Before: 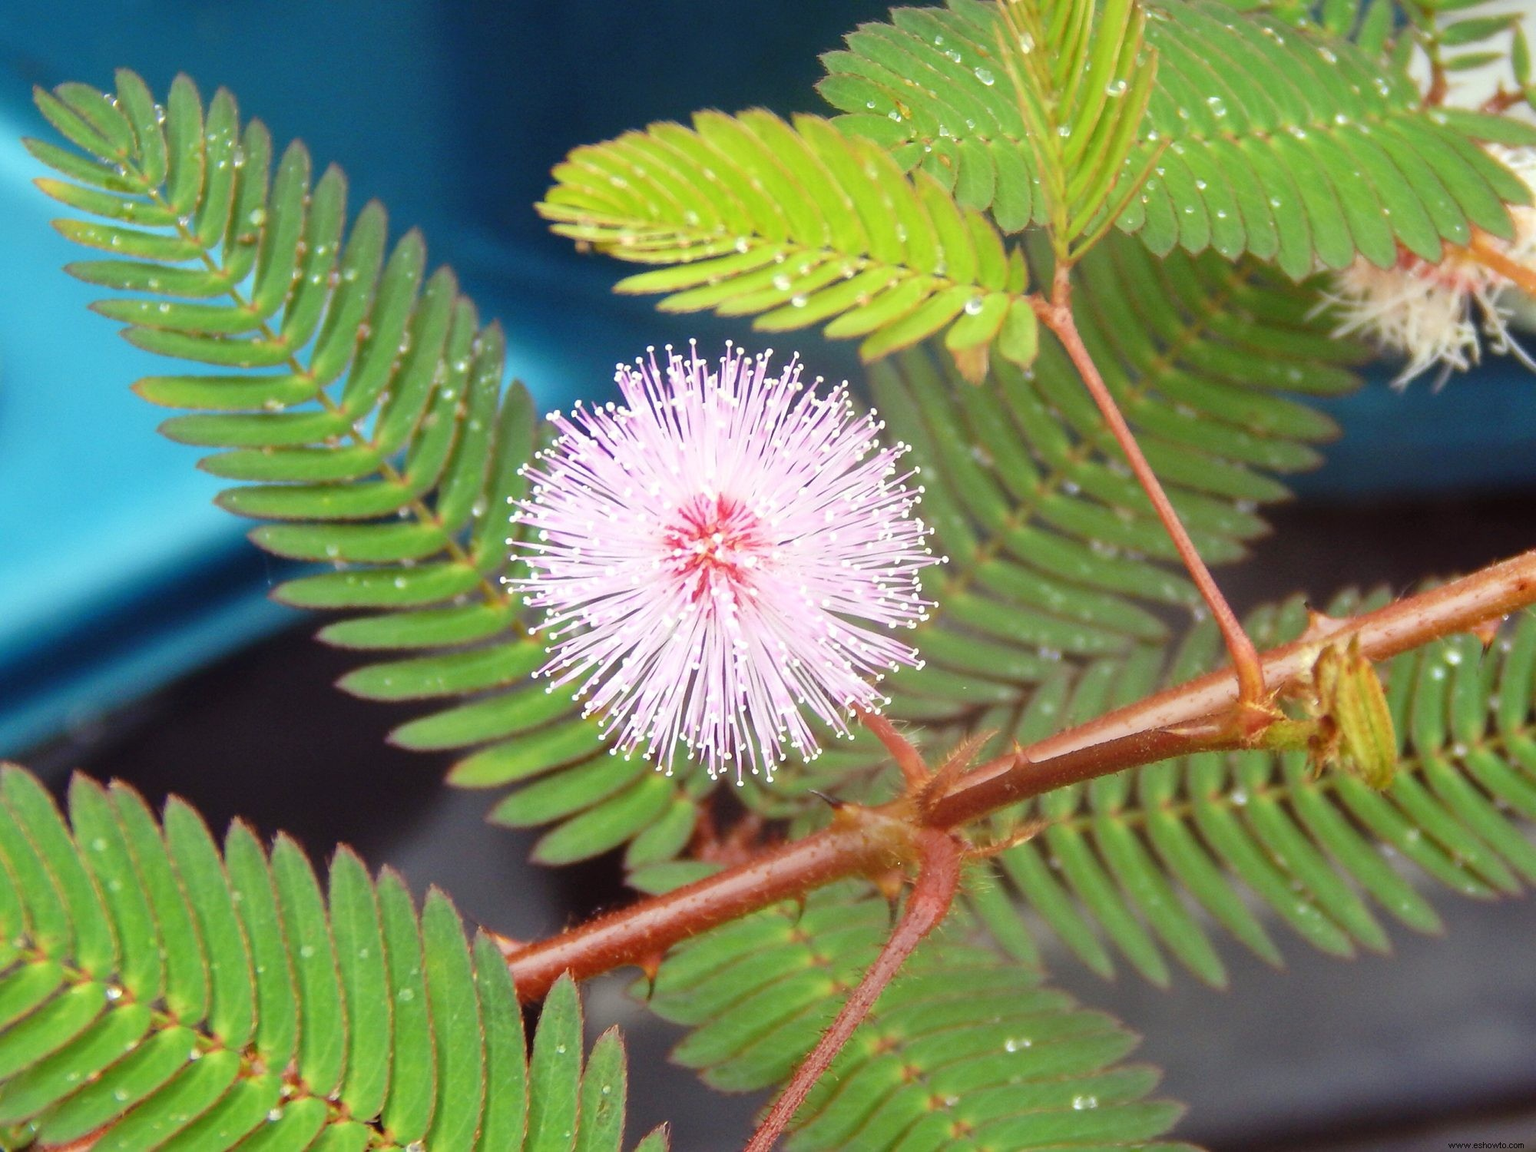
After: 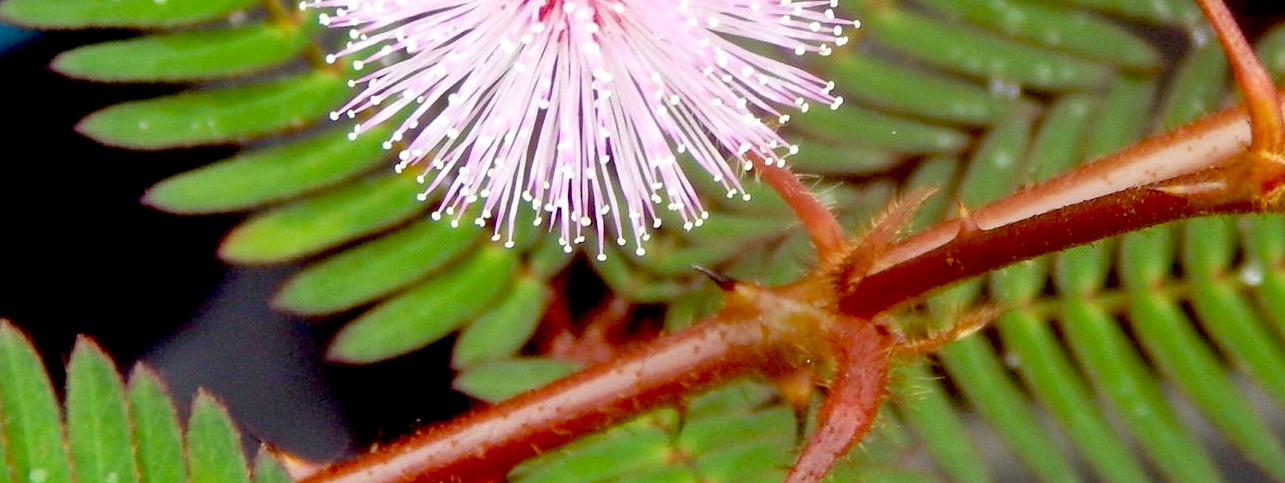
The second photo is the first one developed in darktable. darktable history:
crop: left 18.101%, top 50.925%, right 17.639%, bottom 16.868%
exposure: black level correction 0.047, exposure 0.013 EV, compensate highlight preservation false
